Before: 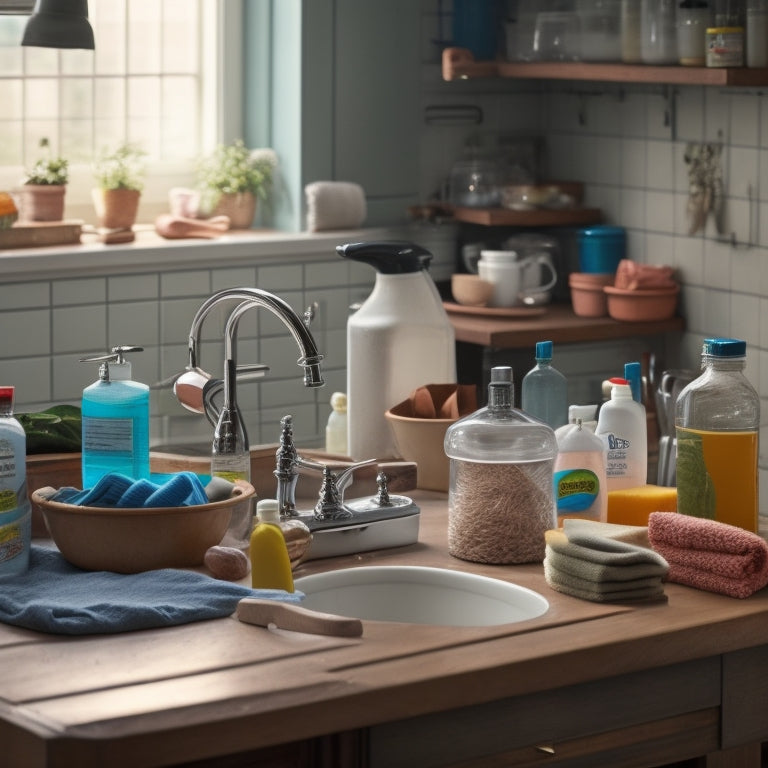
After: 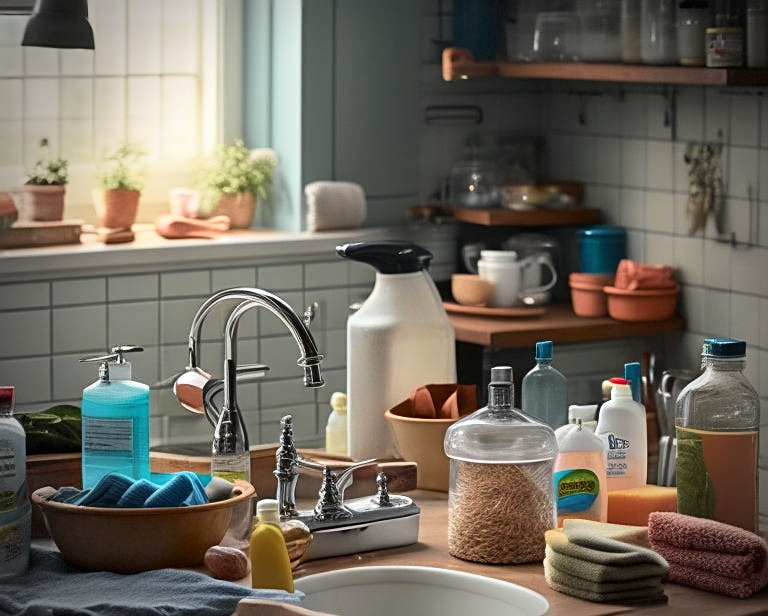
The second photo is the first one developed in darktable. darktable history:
base curve: curves: ch0 [(0, 0) (0.303, 0.277) (1, 1)], preserve colors none
crop: bottom 19.692%
exposure: black level correction 0.001, exposure 0.192 EV, compensate highlight preservation false
sharpen: on, module defaults
tone equalizer: on, module defaults
vignetting: fall-off start 67.09%, brightness -0.575, width/height ratio 1.018, dithering 8-bit output, unbound false
tone curve: curves: ch0 [(0, 0) (0.058, 0.027) (0.214, 0.183) (0.304, 0.288) (0.51, 0.549) (0.658, 0.7) (0.741, 0.775) (0.844, 0.866) (0.986, 0.957)]; ch1 [(0, 0) (0.172, 0.123) (0.312, 0.296) (0.437, 0.429) (0.471, 0.469) (0.502, 0.5) (0.513, 0.515) (0.572, 0.603) (0.617, 0.653) (0.68, 0.724) (0.889, 0.924) (1, 1)]; ch2 [(0, 0) (0.411, 0.424) (0.489, 0.49) (0.502, 0.5) (0.517, 0.519) (0.549, 0.578) (0.604, 0.628) (0.693, 0.686) (1, 1)], color space Lab, independent channels, preserve colors none
levels: levels [0, 0.498, 1]
